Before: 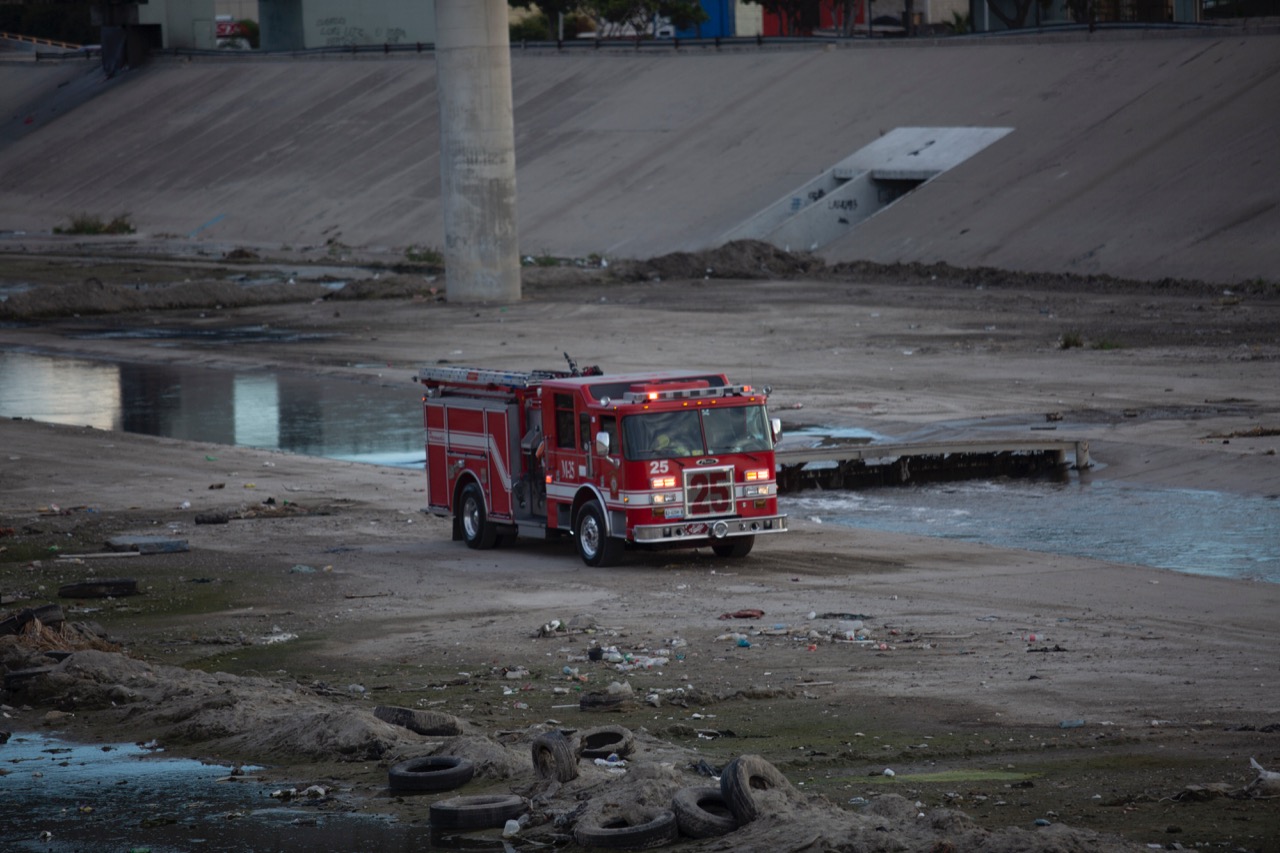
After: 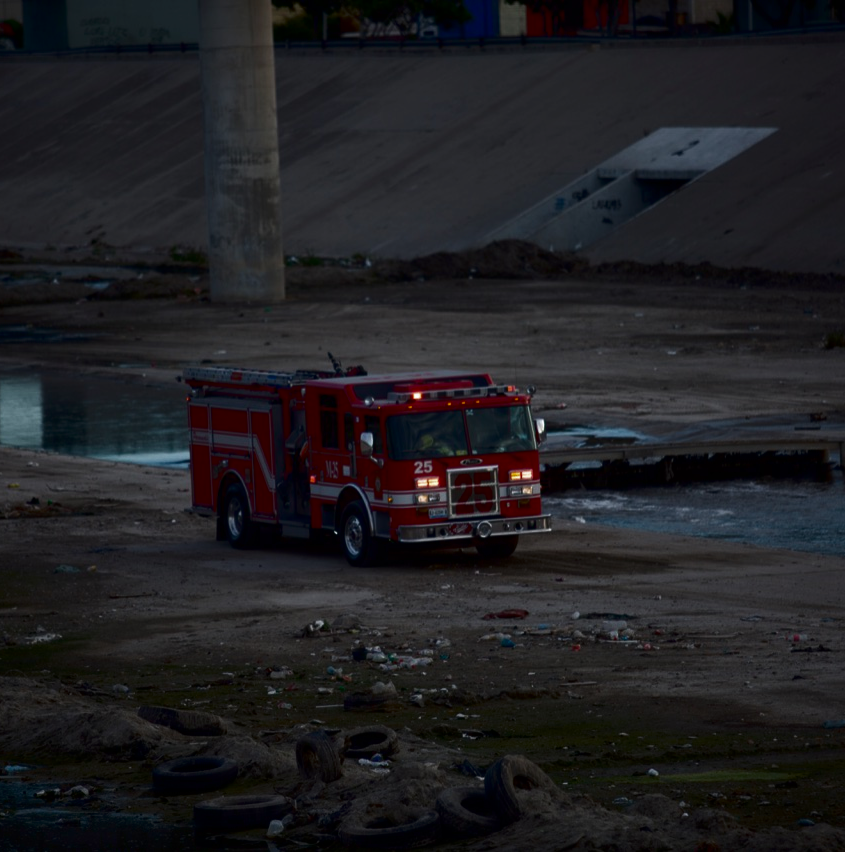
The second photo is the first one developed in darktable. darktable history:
contrast brightness saturation: brightness -0.52
crop and rotate: left 18.442%, right 15.508%
